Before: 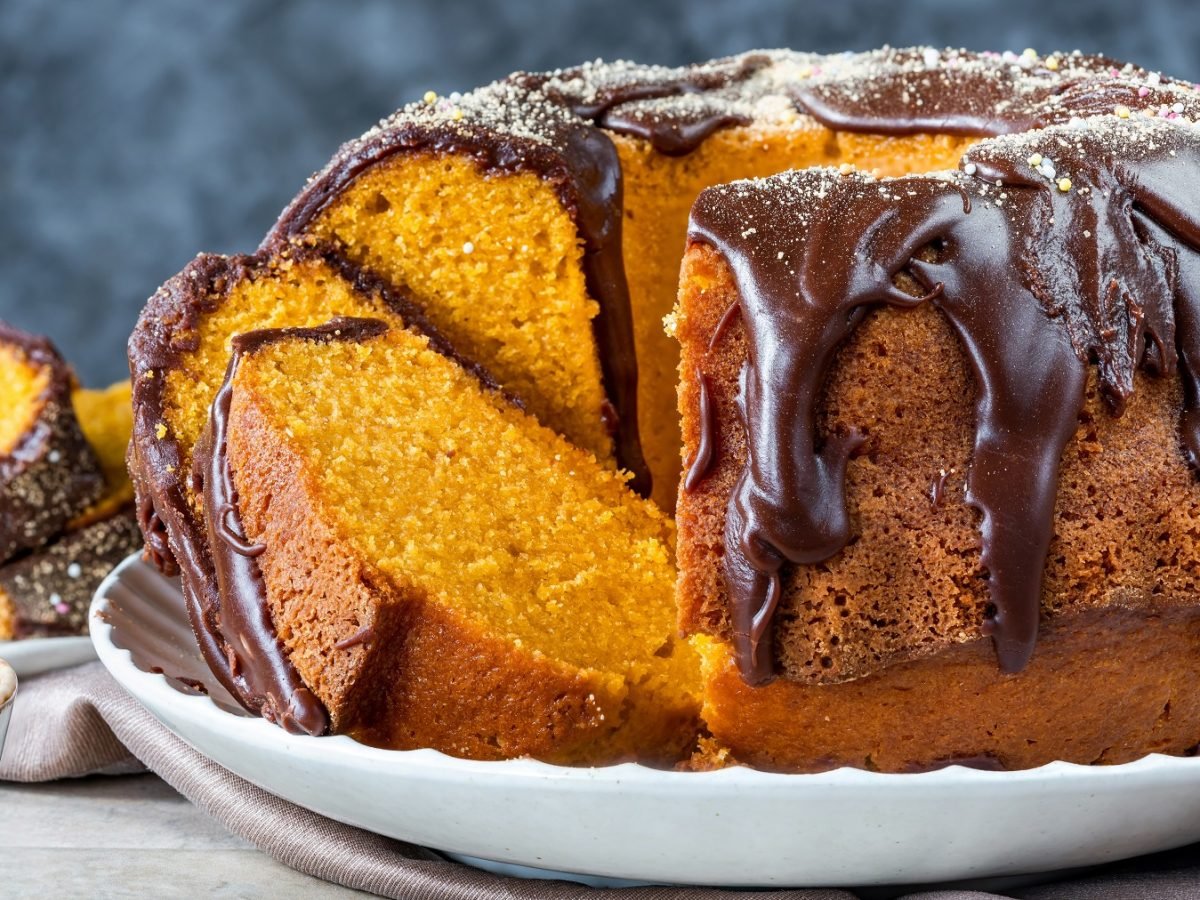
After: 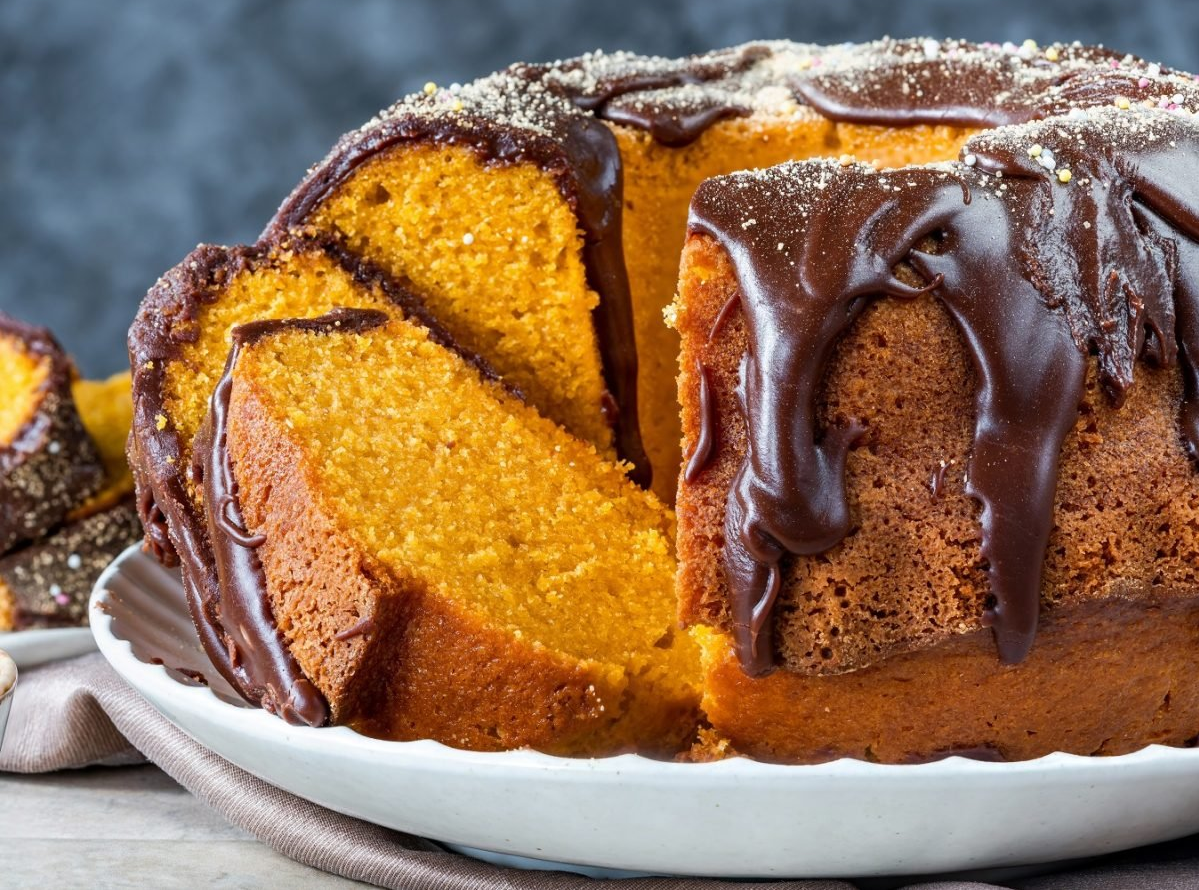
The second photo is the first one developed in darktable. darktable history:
crop: top 1.049%, right 0.001%
